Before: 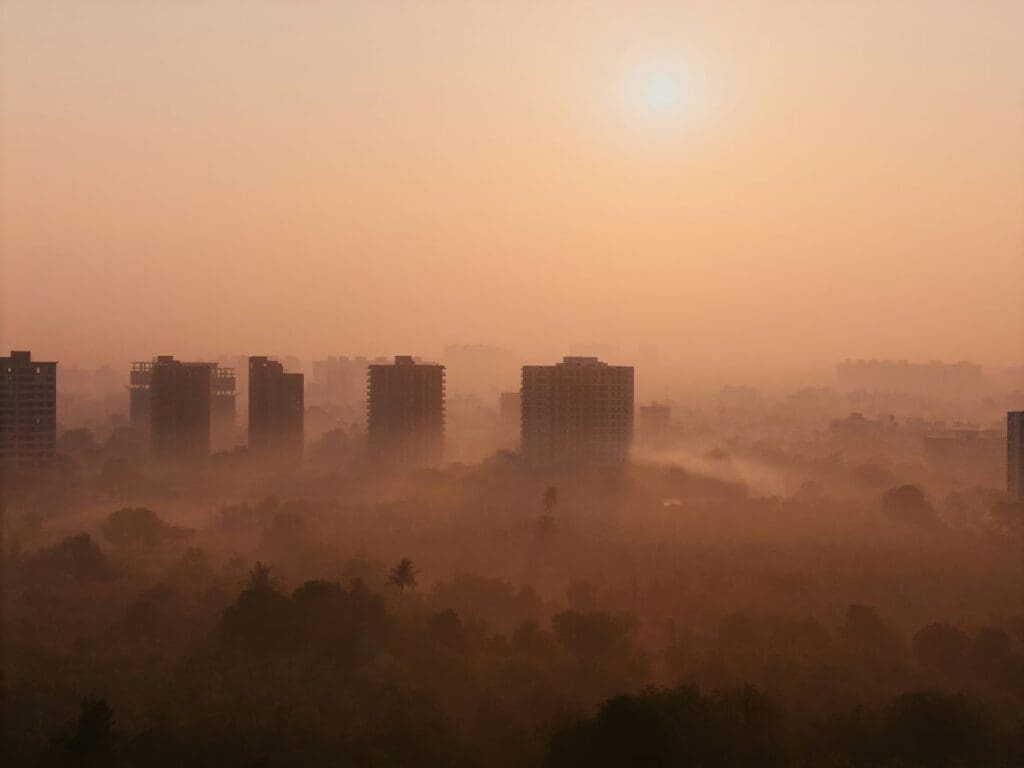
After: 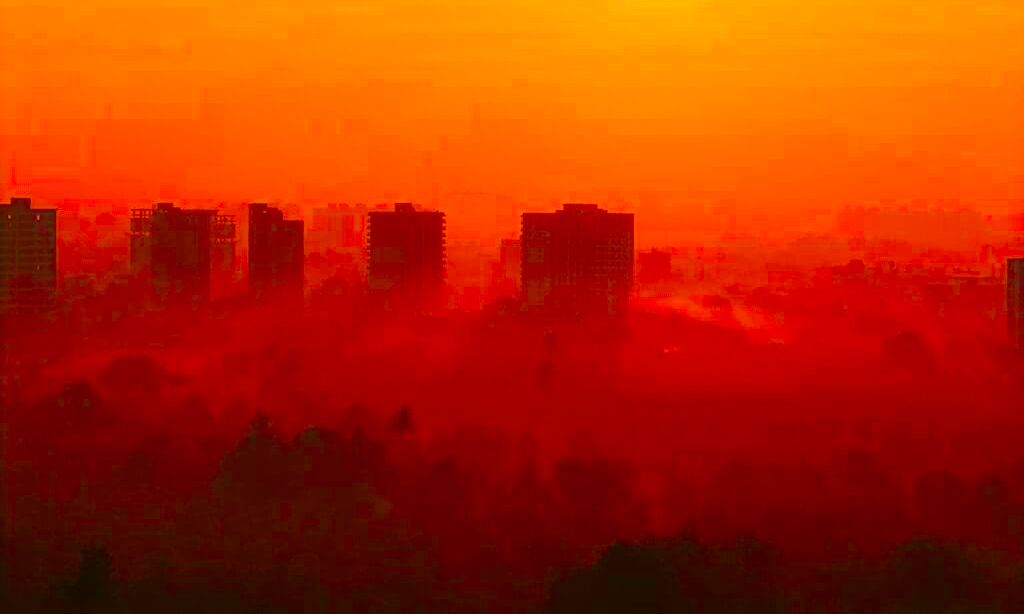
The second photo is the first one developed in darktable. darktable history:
color balance rgb: perceptual saturation grading › global saturation 20%, global vibrance 20%
base curve: curves: ch0 [(0, 0) (0.303, 0.277) (1, 1)]
crop and rotate: top 19.998%
color correction: saturation 3
